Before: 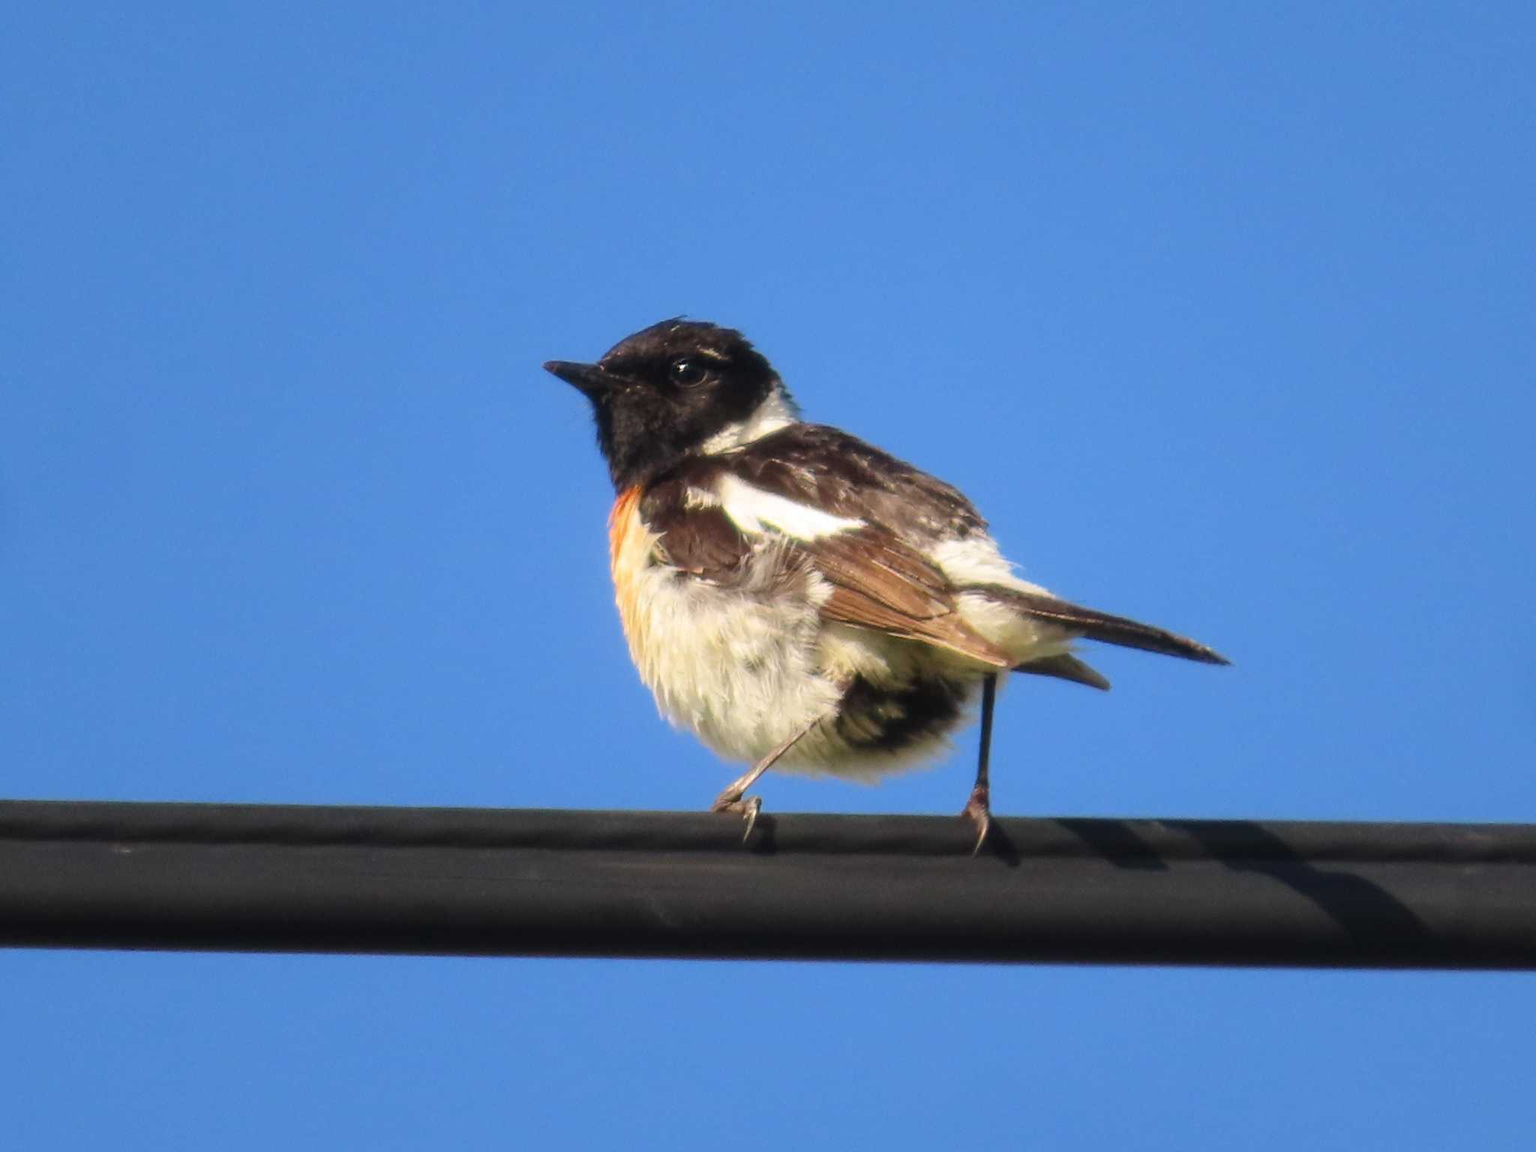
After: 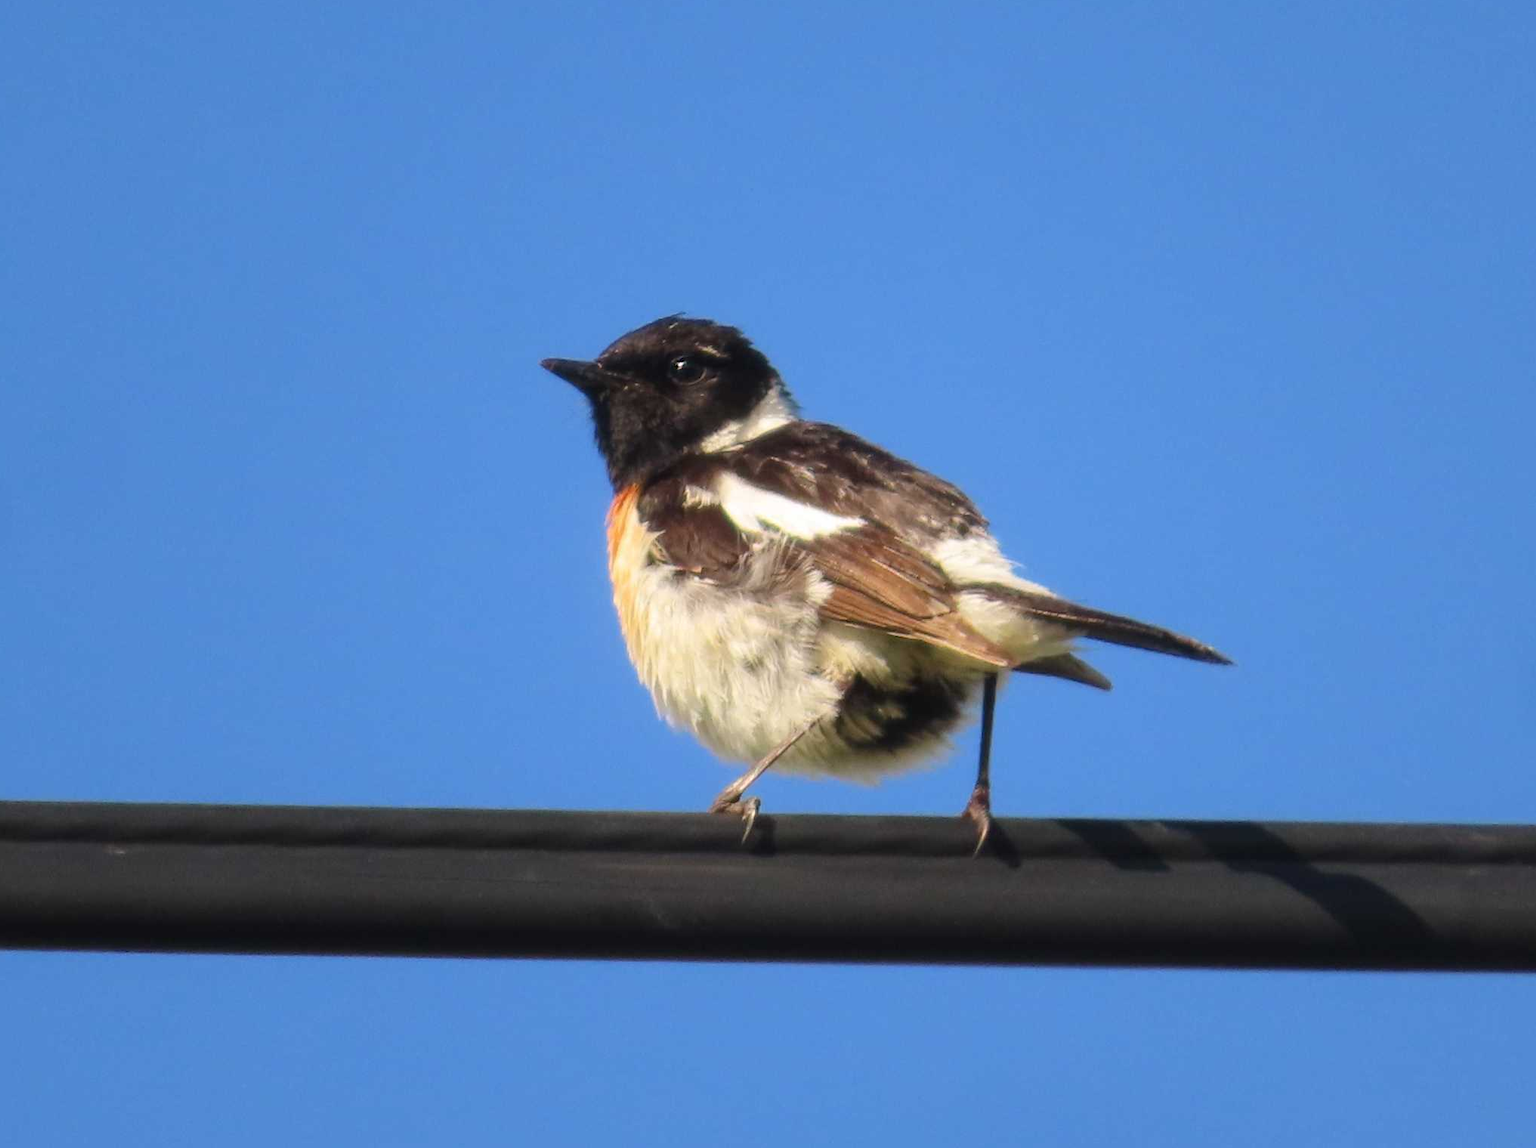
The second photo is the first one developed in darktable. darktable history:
crop: left 0.473%, top 0.515%, right 0.246%, bottom 0.496%
